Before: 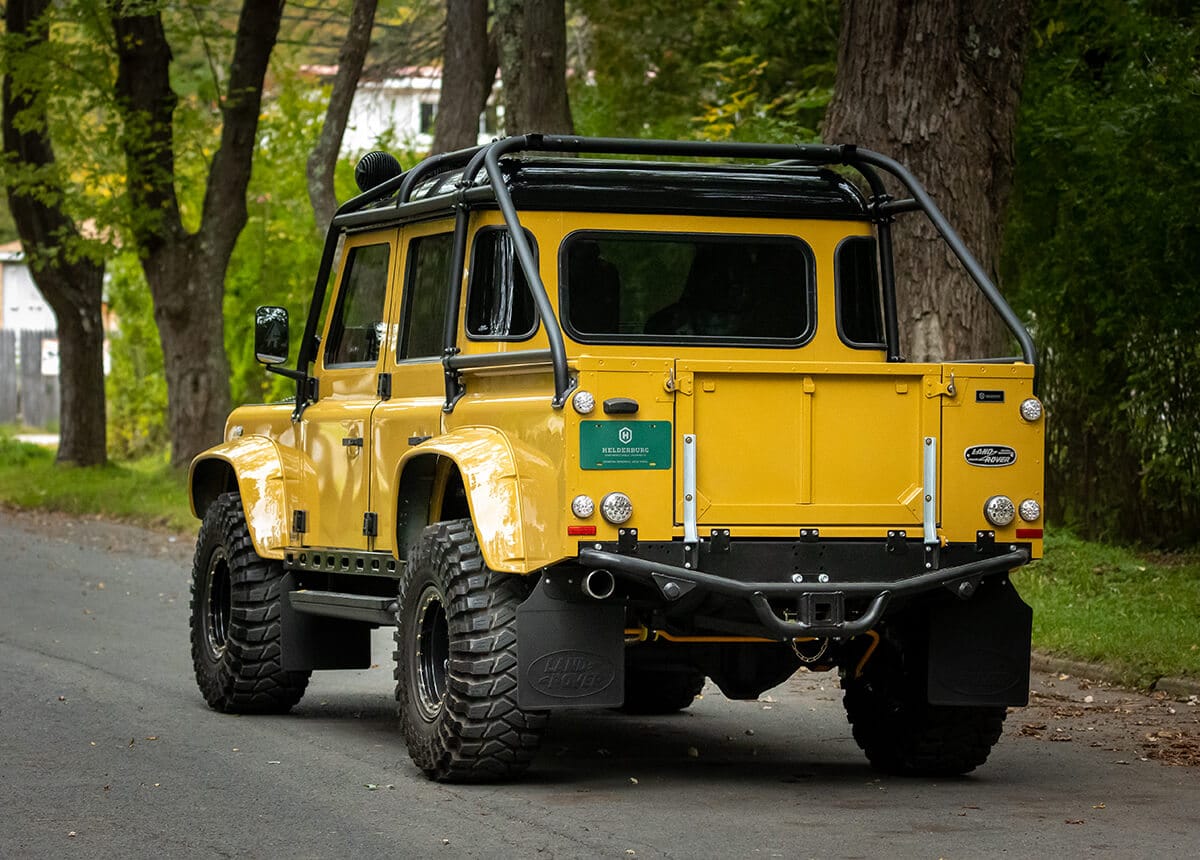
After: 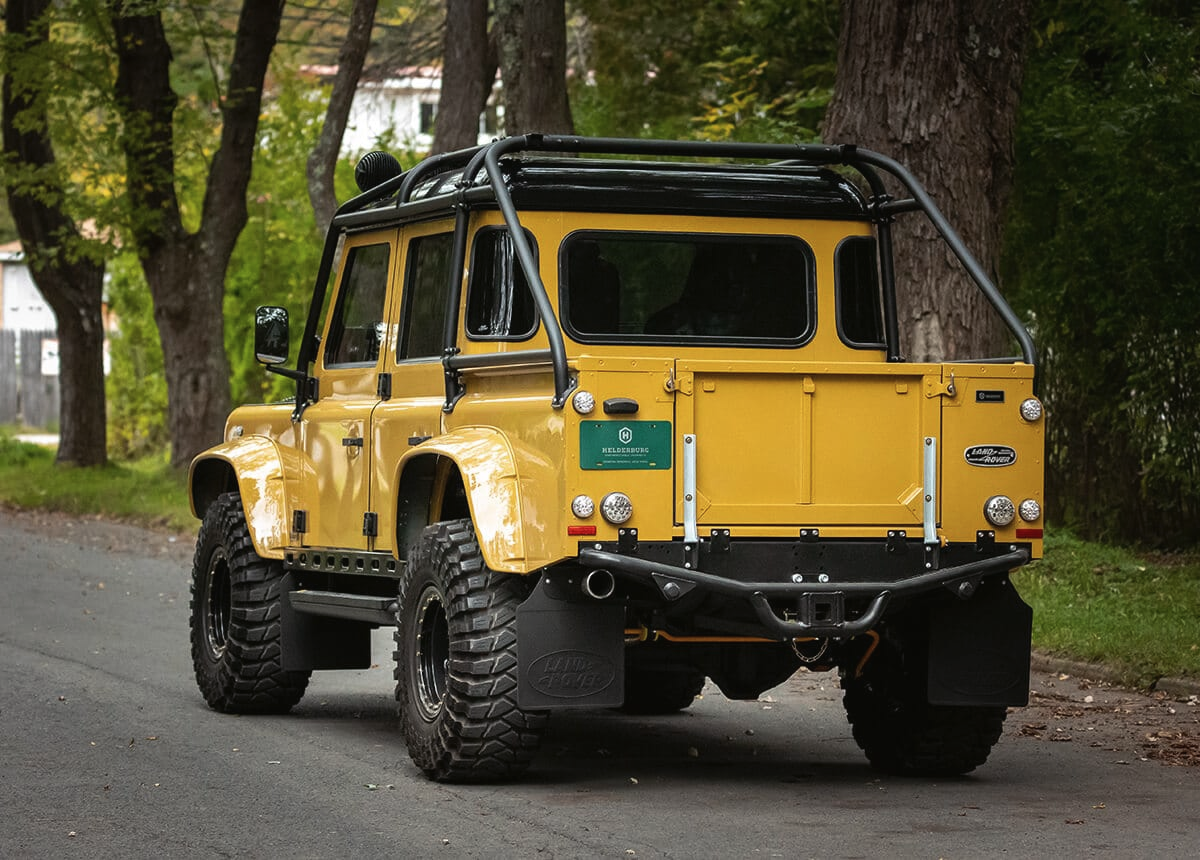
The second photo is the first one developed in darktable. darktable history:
tone curve: curves: ch0 [(0, 0) (0.003, 0.003) (0.011, 0.011) (0.025, 0.025) (0.044, 0.045) (0.069, 0.07) (0.1, 0.1) (0.136, 0.137) (0.177, 0.179) (0.224, 0.226) (0.277, 0.279) (0.335, 0.338) (0.399, 0.402) (0.468, 0.472) (0.543, 0.547) (0.623, 0.628) (0.709, 0.715) (0.801, 0.807) (0.898, 0.902) (1, 1)], preserve colors none
color look up table: target L [73.97, 66.93, 50.37, 35.54, 200, 100, 64.86, 62.8, 56.5, 48.76, 30.95, 55.09, 52.31, 40.57, 27.52, 85.69, 76.37, 67.14, 65.31, 51.49, 47.7, 48.41, 29.24, 15.35, 0 ×25], target a [-2.562, -18.27, -31.55, -9.987, 0.005, 0, 10.25, 14.15, 27.13, 40.09, 9.941, 2.951, 37.88, 1.76, 14.98, -1.047, -1.985, -22.79, -2.397, -21.44, -1.744, -6.124, -1.57, -0.769, 0 ×25], target b [55.82, 39.48, 22.56, 13.01, -0.003, 0.001, 50.34, 8.677, 42.27, 12.86, 7.878, -20.47, -12.28, -36.46, -15.21, -1.567, -2.531, -5.307, -2.923, -22.95, -2.735, -20.83, -2.523, -1.15, 0 ×25], num patches 24
